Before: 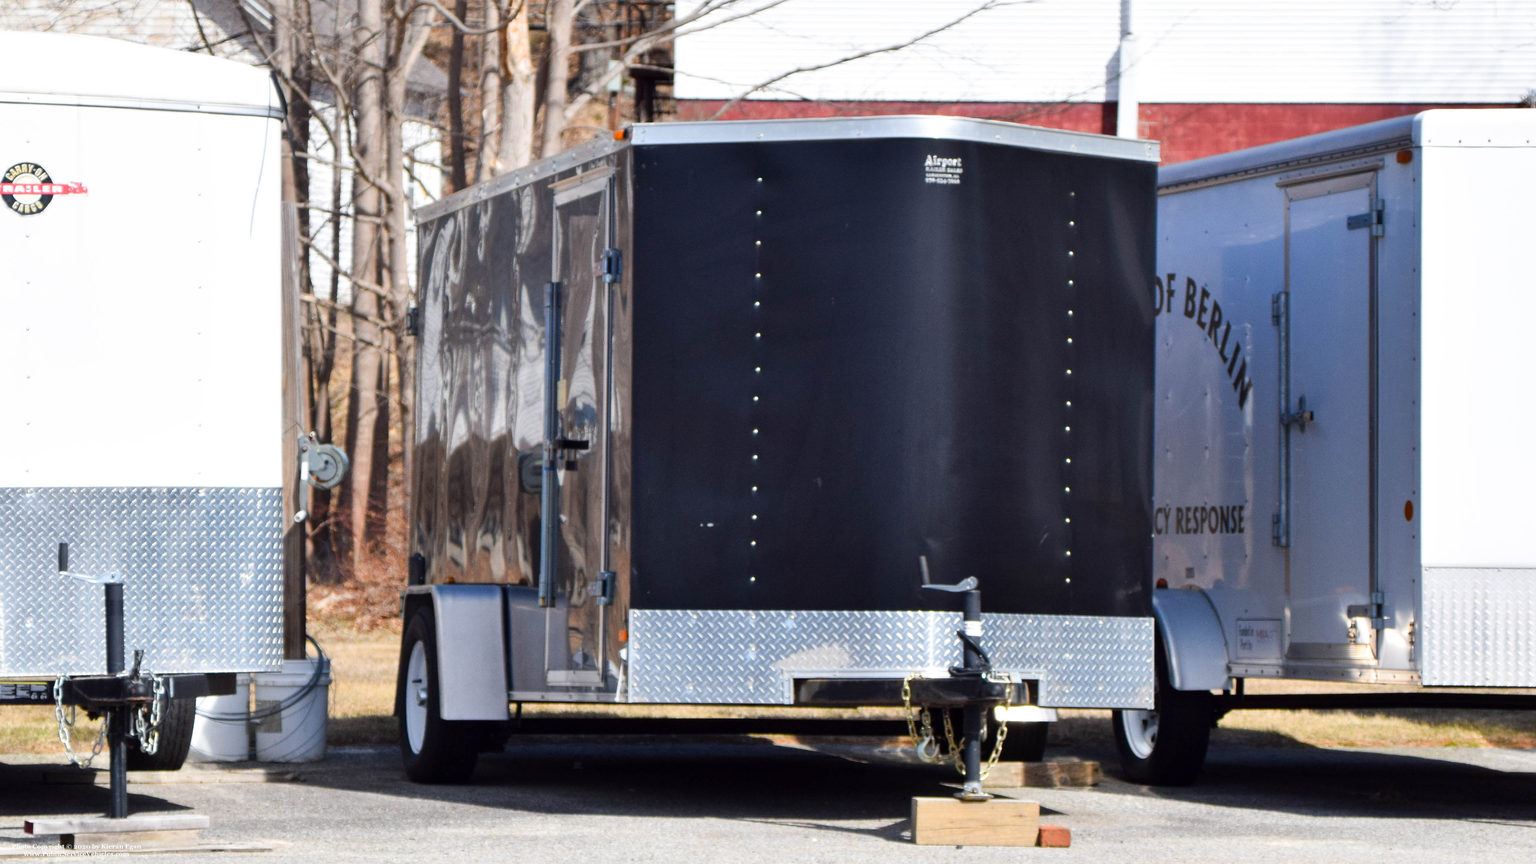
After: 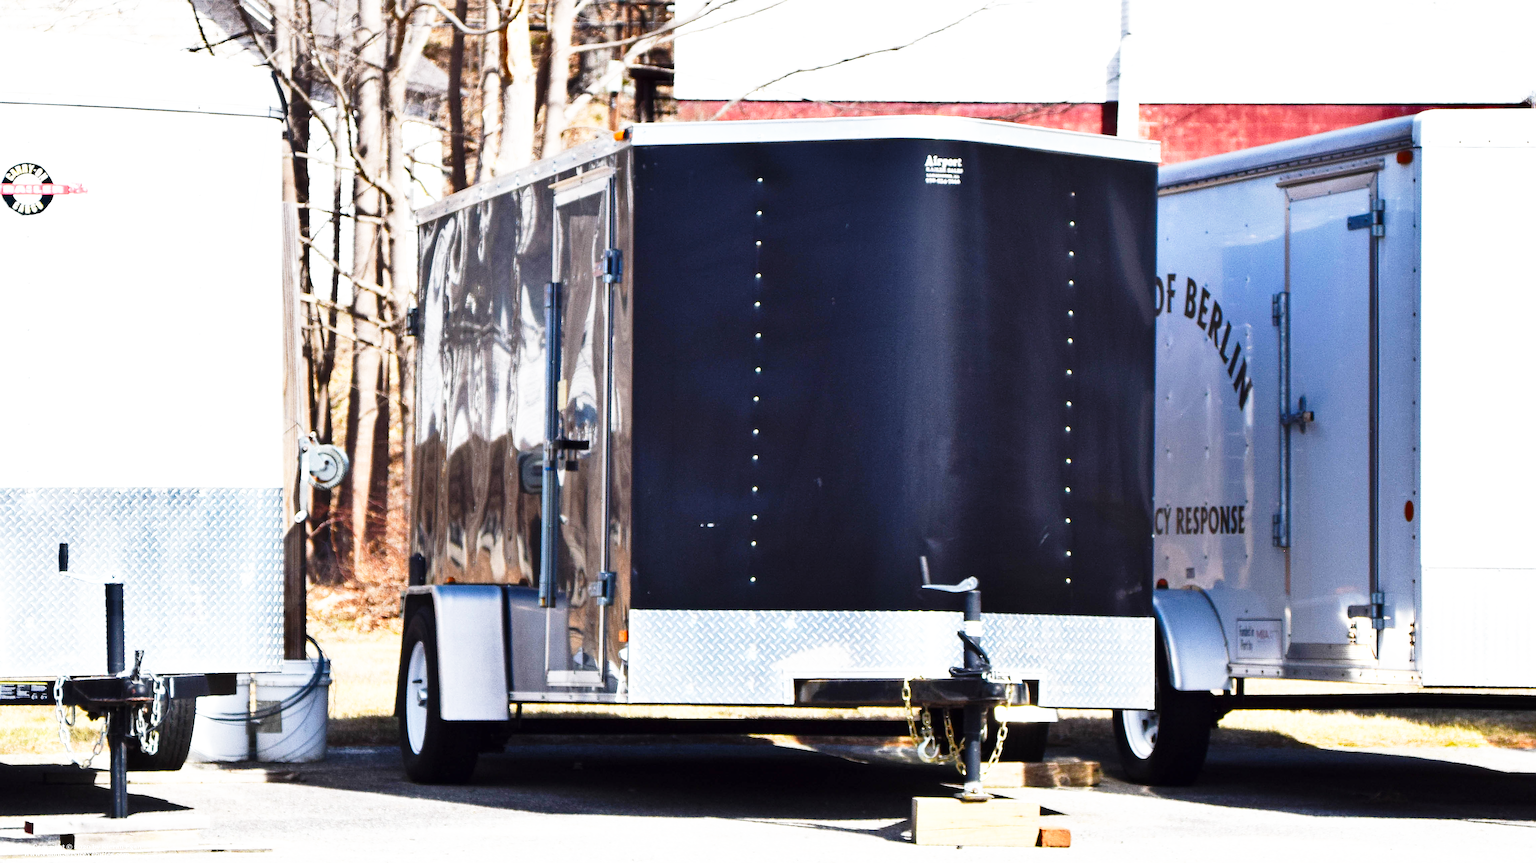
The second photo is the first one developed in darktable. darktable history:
base curve: curves: ch0 [(0, 0) (0.026, 0.03) (0.109, 0.232) (0.351, 0.748) (0.669, 0.968) (1, 1)], preserve colors none
shadows and highlights: shadows 5, soften with gaussian
tone equalizer: -8 EV -0.001 EV, -7 EV 0.001 EV, -6 EV -0.002 EV, -5 EV -0.003 EV, -4 EV -0.062 EV, -3 EV -0.222 EV, -2 EV -0.267 EV, -1 EV 0.105 EV, +0 EV 0.303 EV
sharpen: on, module defaults
